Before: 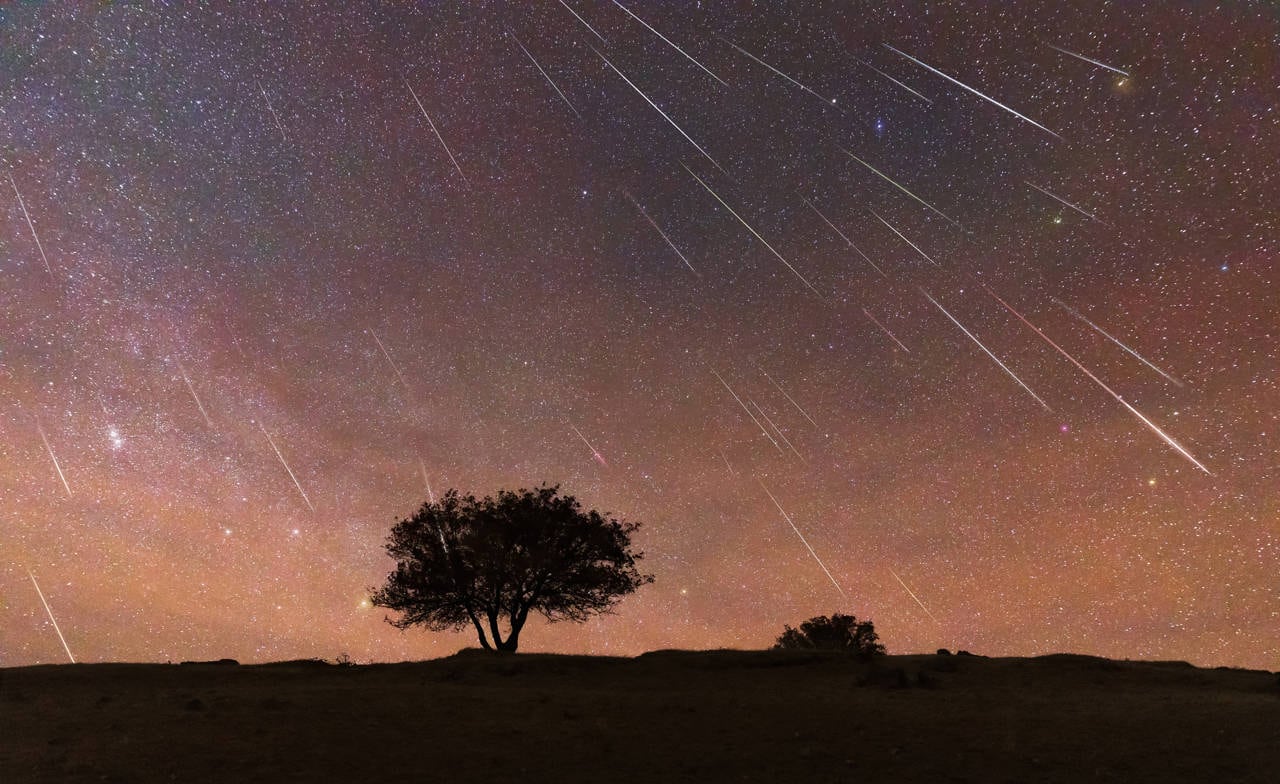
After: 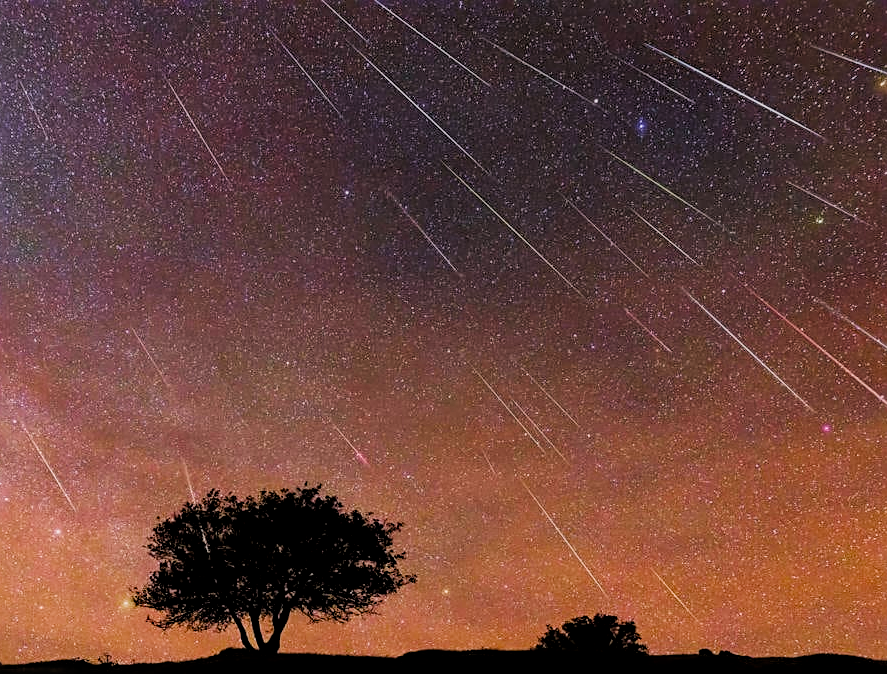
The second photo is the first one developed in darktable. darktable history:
filmic rgb: black relative exposure -7.65 EV, white relative exposure 4.56 EV, threshold 5.98 EV, hardness 3.61, contrast 1.052, color science v4 (2020), contrast in shadows soft, contrast in highlights soft, enable highlight reconstruction true
contrast brightness saturation: contrast 0.039, saturation 0.152
local contrast: on, module defaults
crop: left 18.627%, right 12.06%, bottom 13.998%
contrast equalizer: octaves 7, y [[0.546, 0.552, 0.554, 0.554, 0.552, 0.546], [0.5 ×6], [0.5 ×6], [0 ×6], [0 ×6]], mix 0.132
sharpen: on, module defaults
color balance rgb: perceptual saturation grading › global saturation 18.988%, global vibrance 32.694%
